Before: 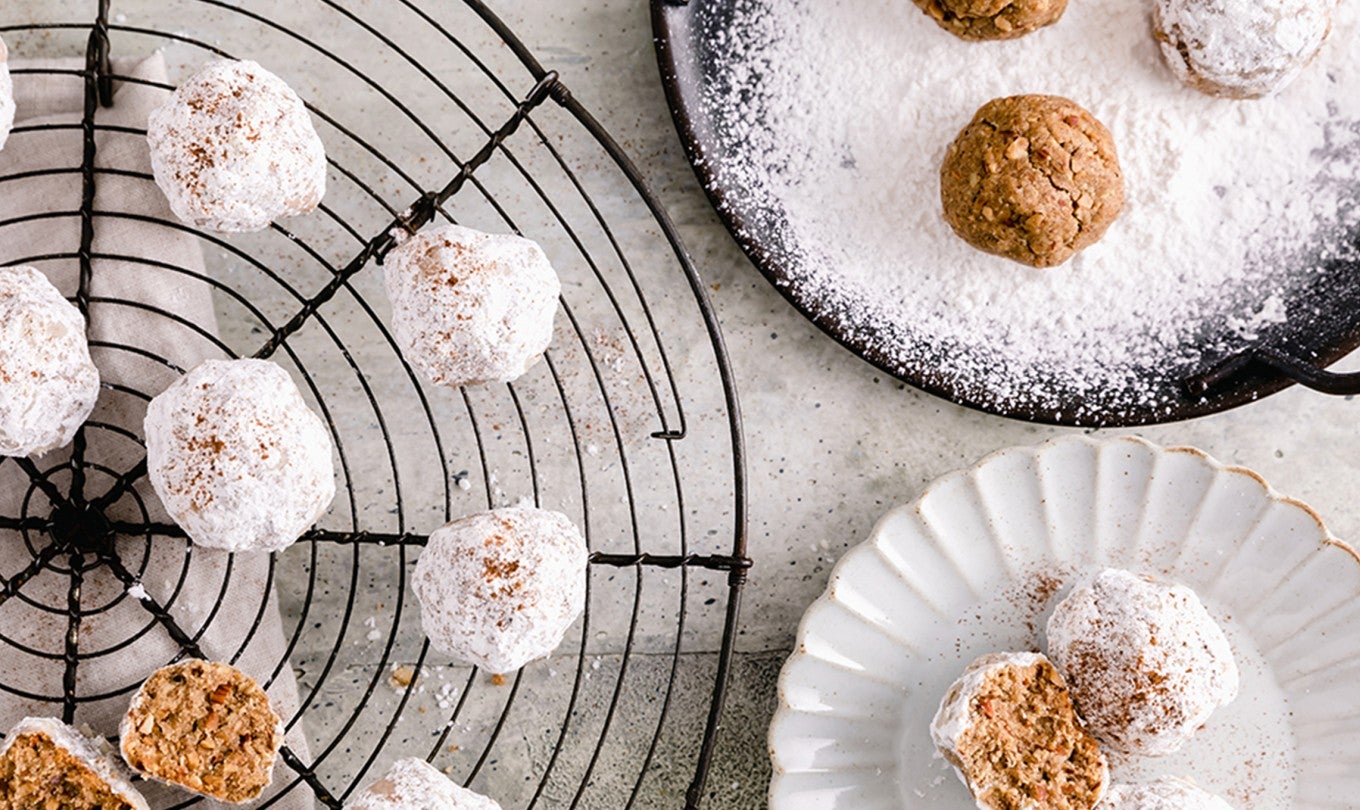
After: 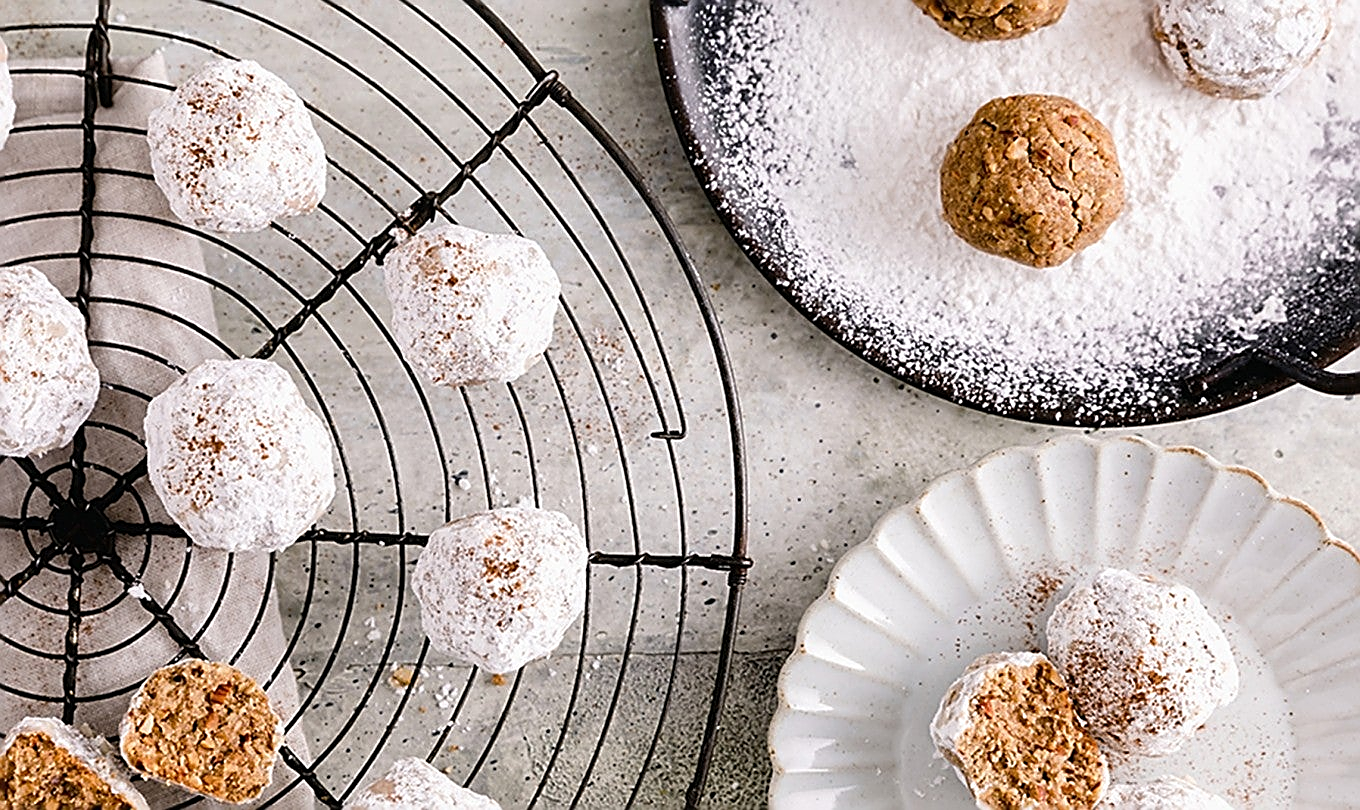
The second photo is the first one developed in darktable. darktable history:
sharpen: amount 0.986
